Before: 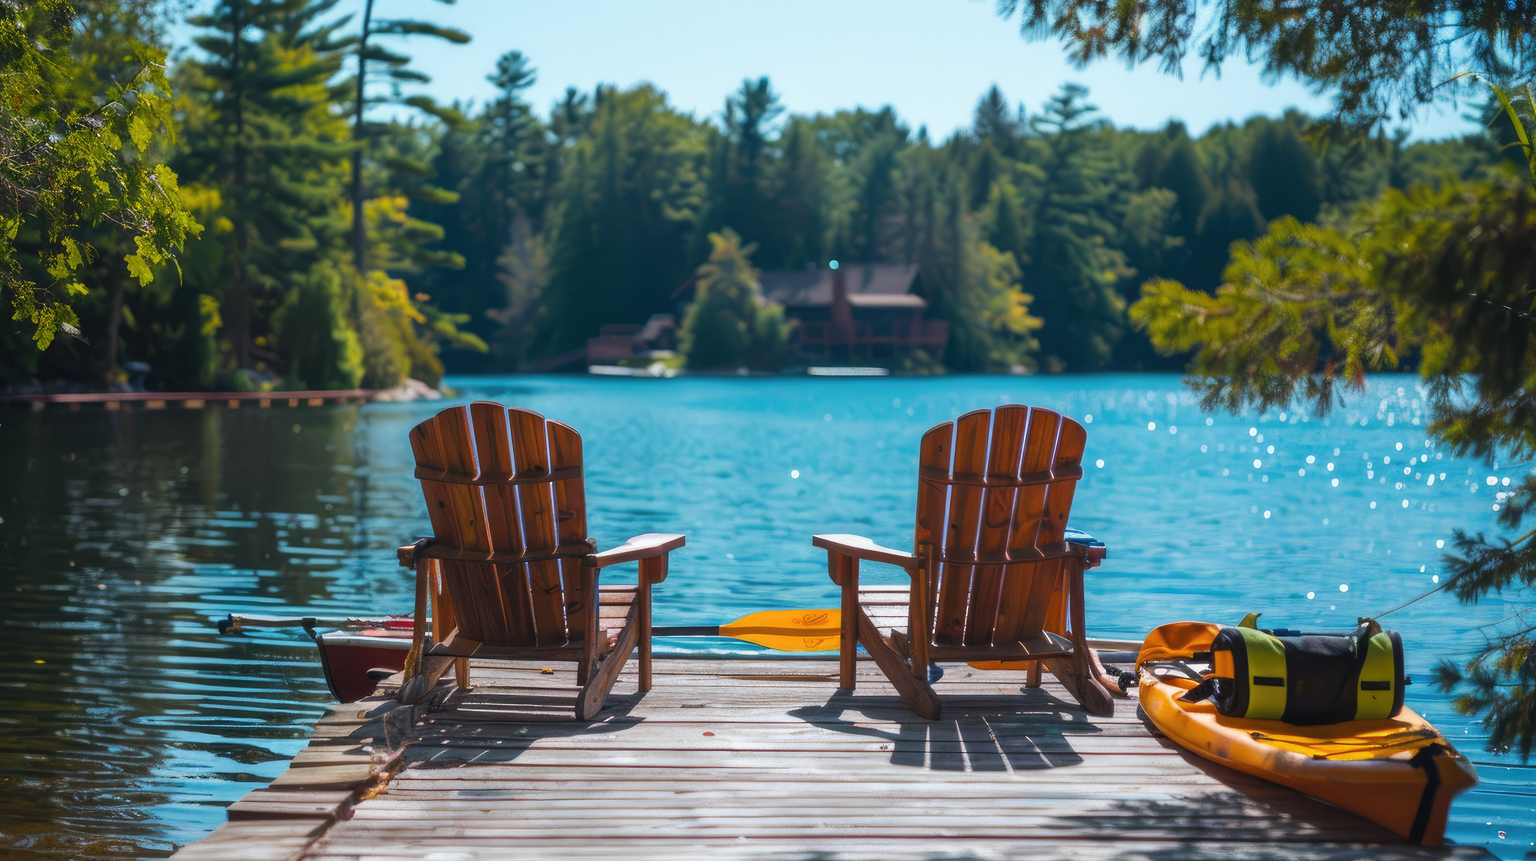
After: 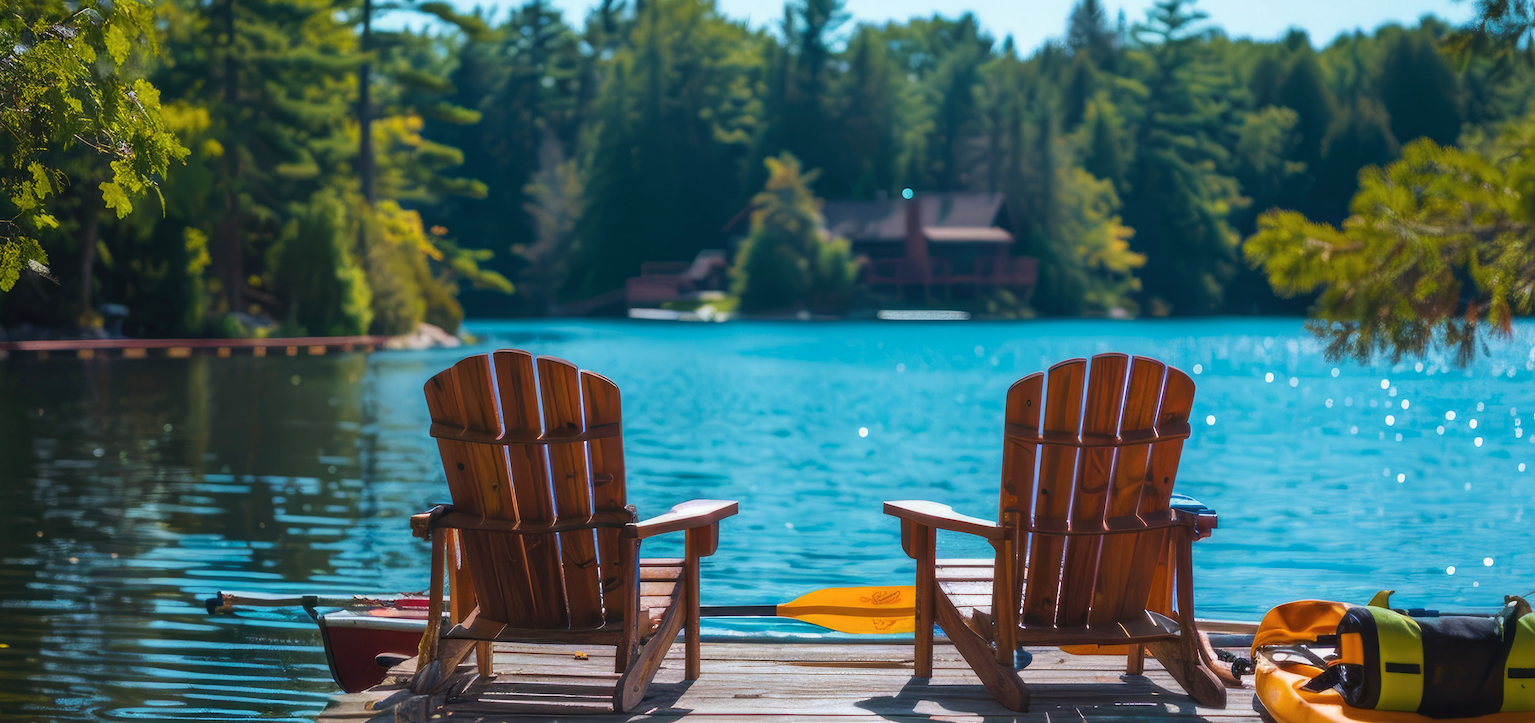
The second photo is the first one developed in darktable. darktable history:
crop and rotate: left 2.44%, top 11.044%, right 9.752%, bottom 15.114%
velvia: on, module defaults
